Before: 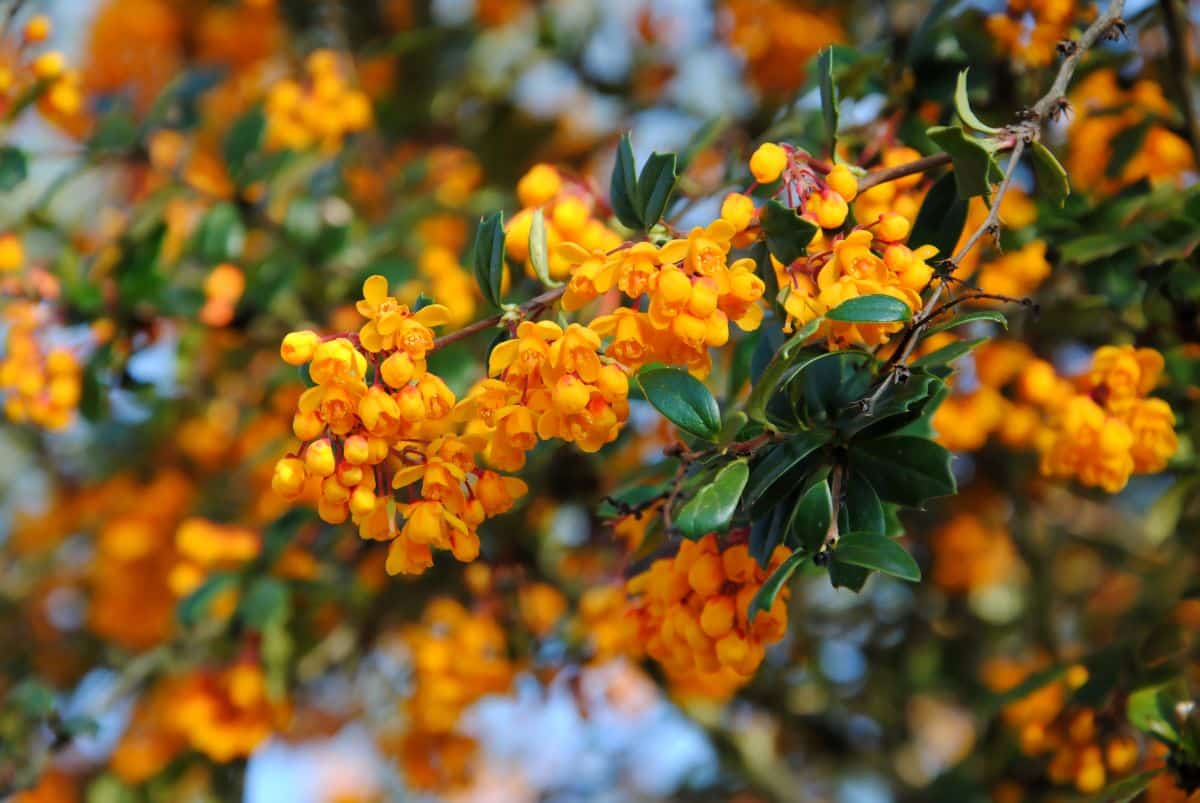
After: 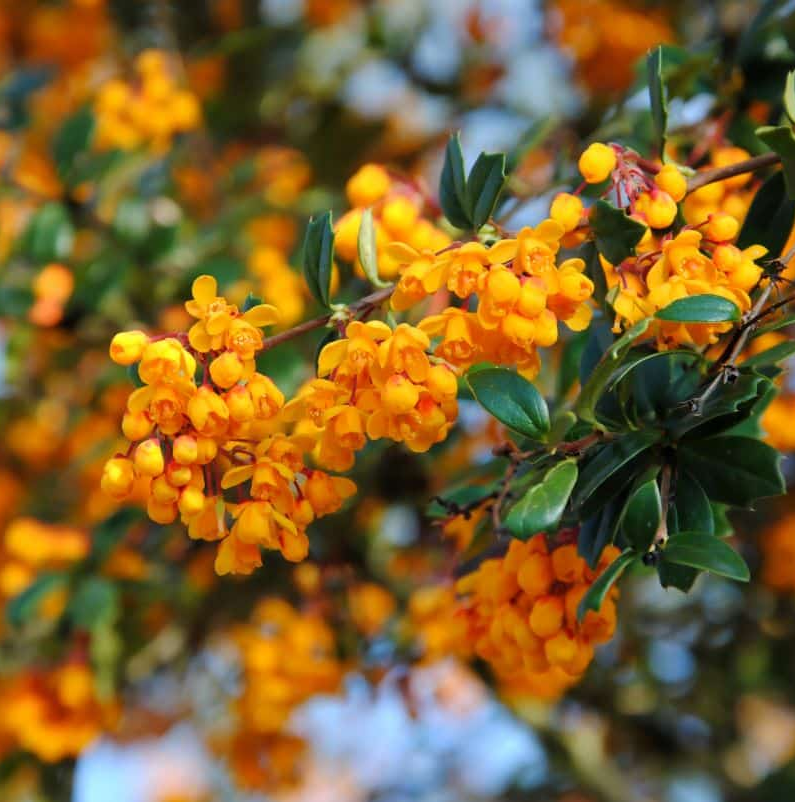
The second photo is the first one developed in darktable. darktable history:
crop and rotate: left 14.299%, right 19.383%
